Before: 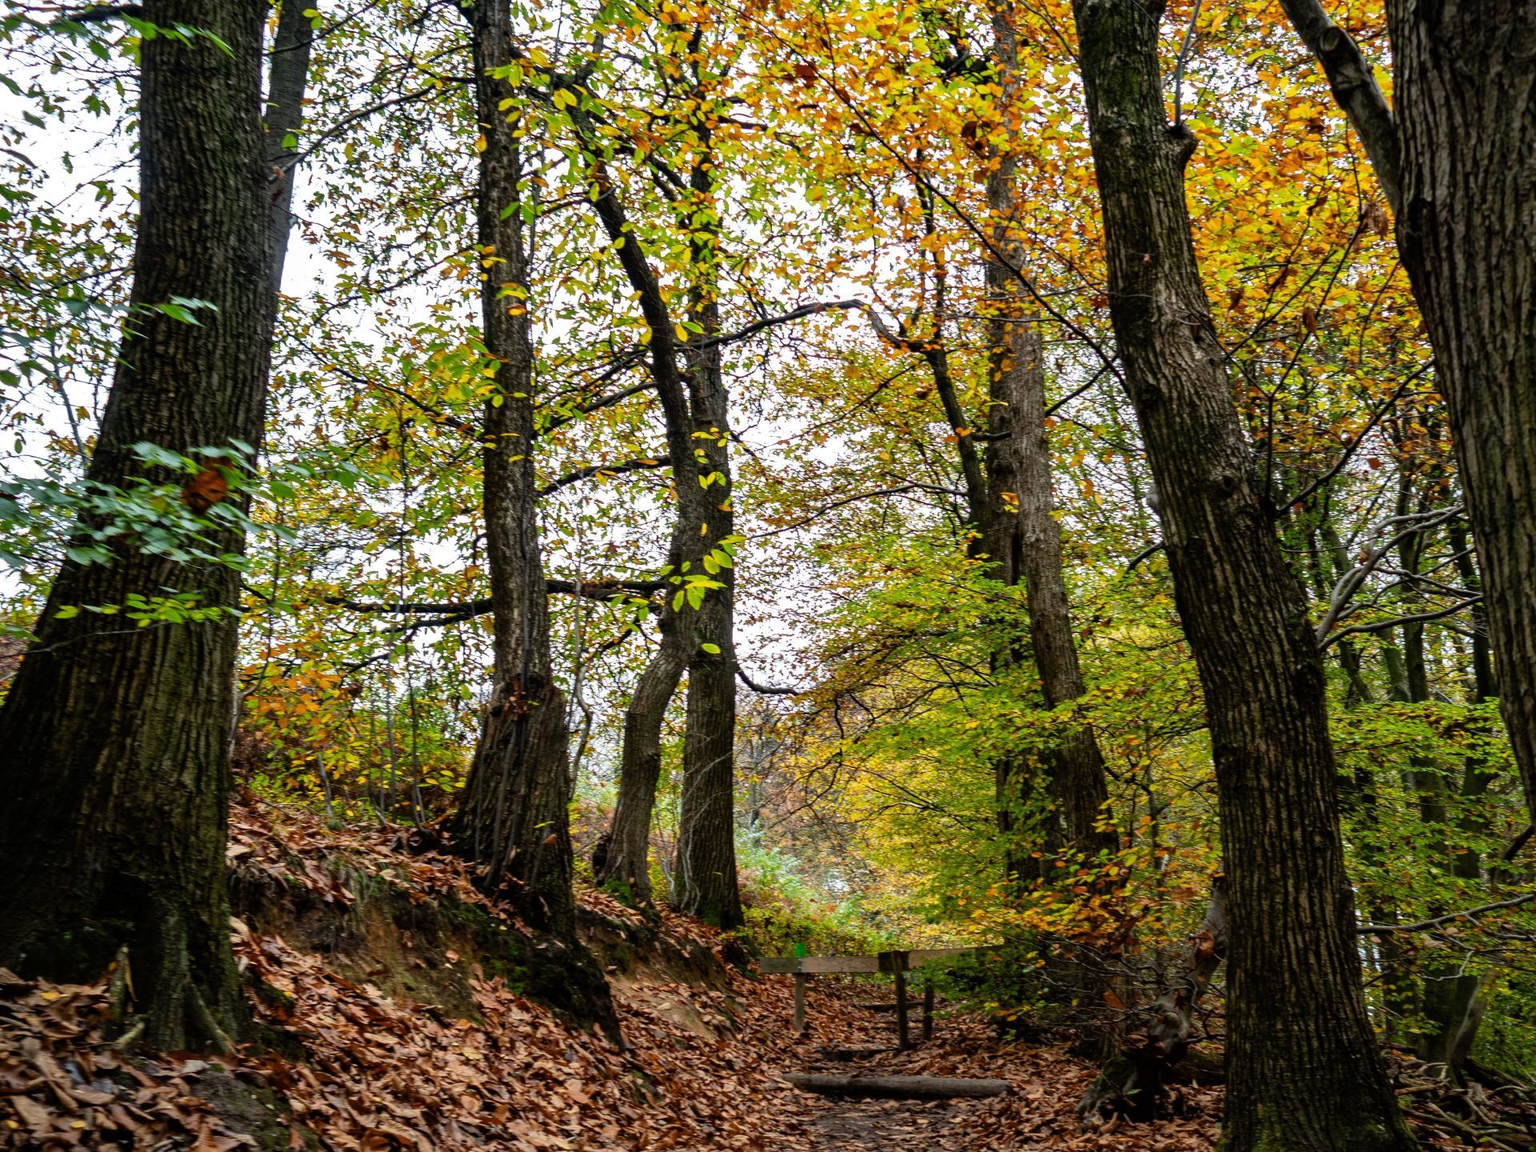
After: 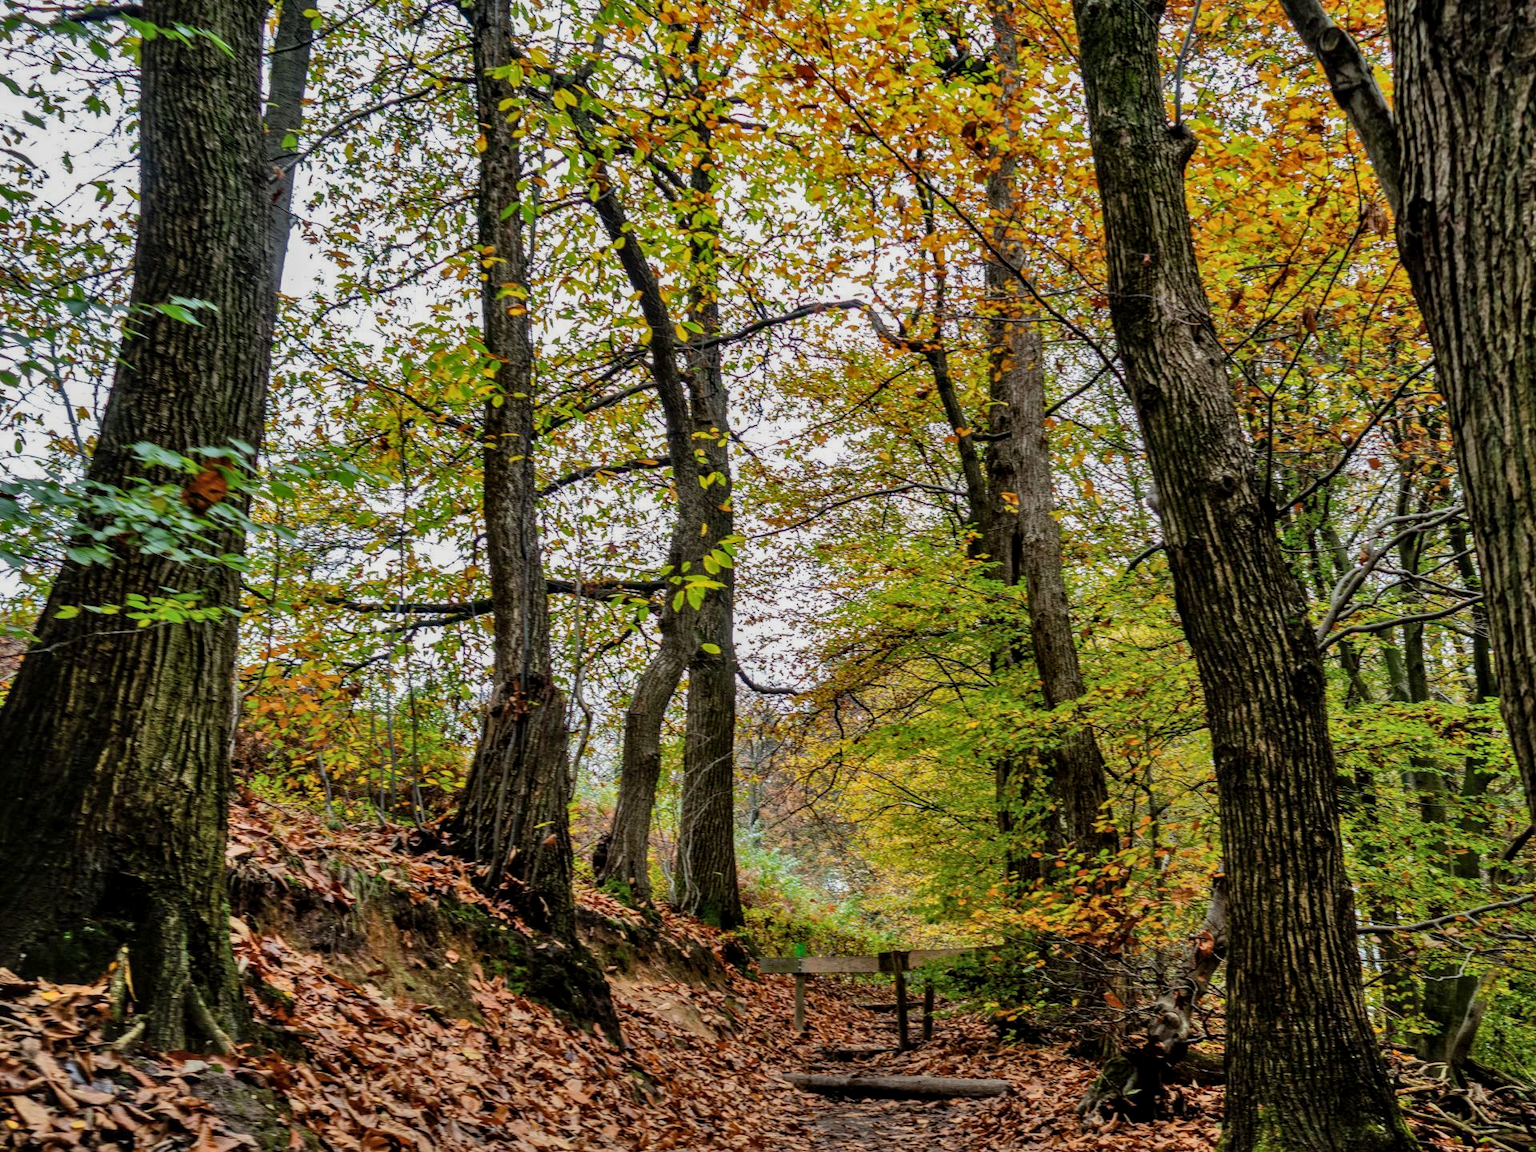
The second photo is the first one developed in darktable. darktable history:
tone equalizer: -8 EV 0.25 EV, -7 EV 0.417 EV, -6 EV 0.417 EV, -5 EV 0.25 EV, -3 EV -0.25 EV, -2 EV -0.417 EV, -1 EV -0.417 EV, +0 EV -0.25 EV, edges refinement/feathering 500, mask exposure compensation -1.57 EV, preserve details guided filter
local contrast: on, module defaults
shadows and highlights: highlights color adjustment 0%, soften with gaussian
